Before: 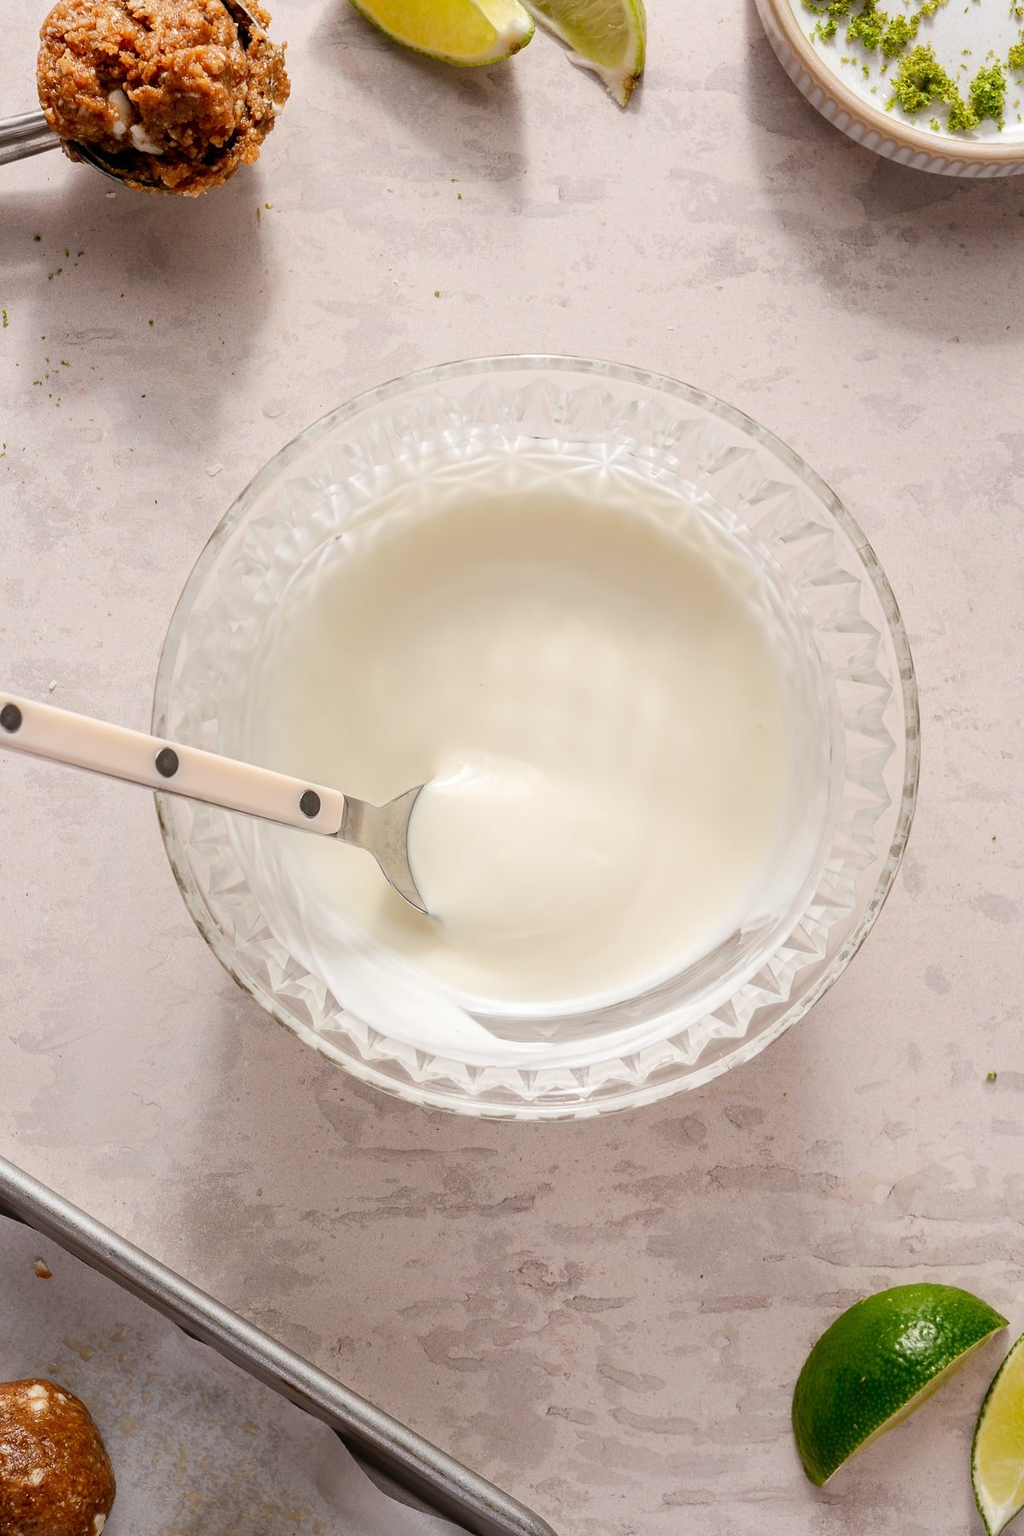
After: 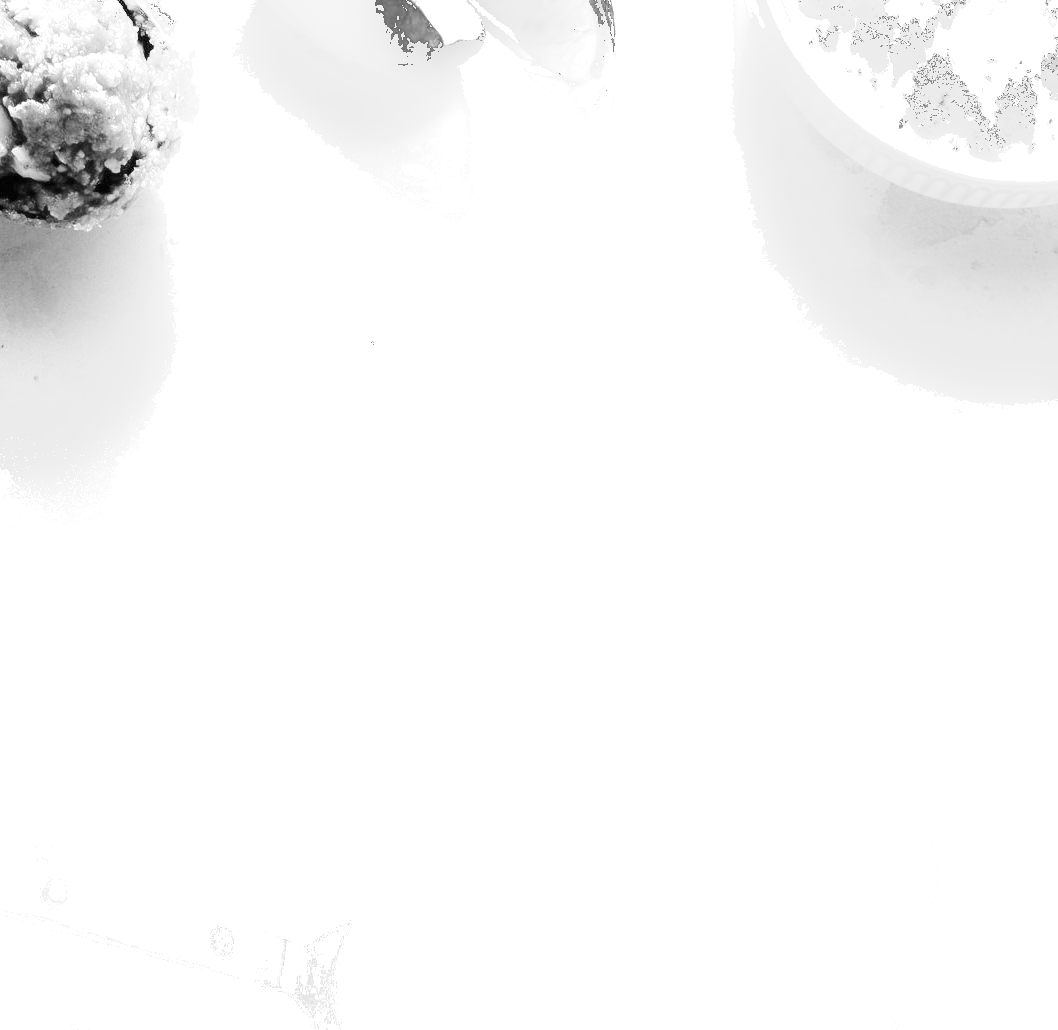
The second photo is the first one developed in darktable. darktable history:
shadows and highlights: shadows -54.3, highlights 86.09, soften with gaussian
exposure: black level correction 0, exposure 1.3 EV, compensate highlight preservation false
crop and rotate: left 11.812%, bottom 42.776%
monochrome: a 26.22, b 42.67, size 0.8
